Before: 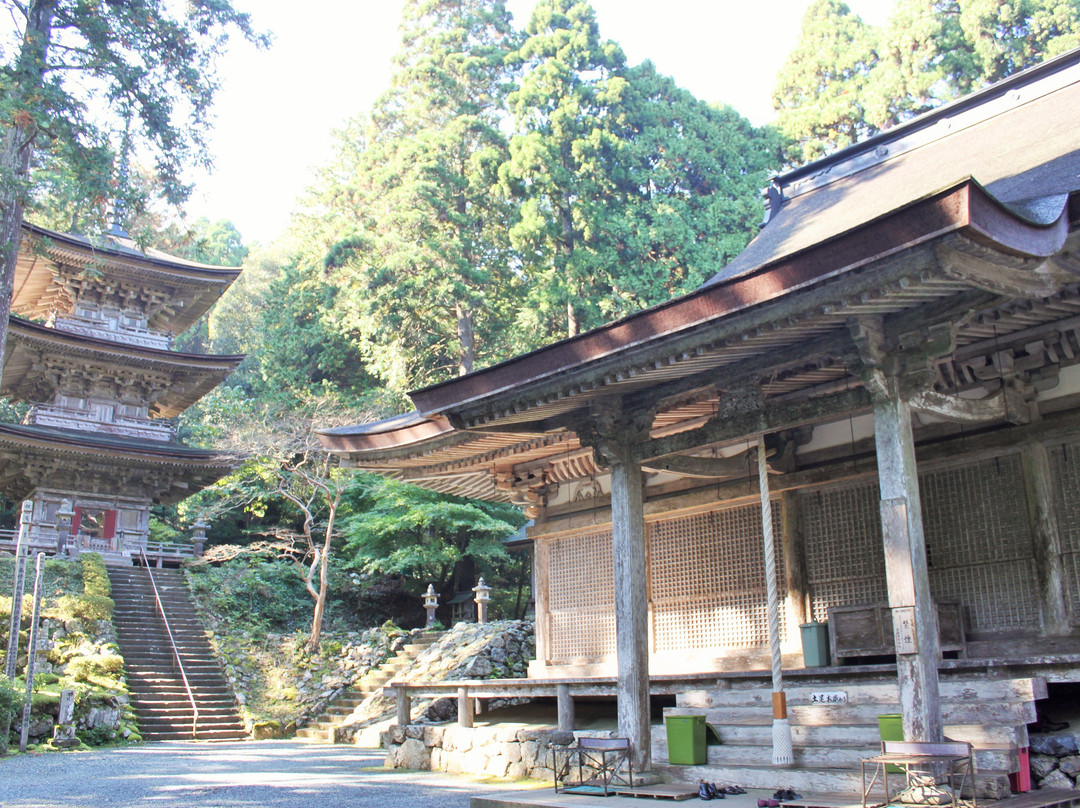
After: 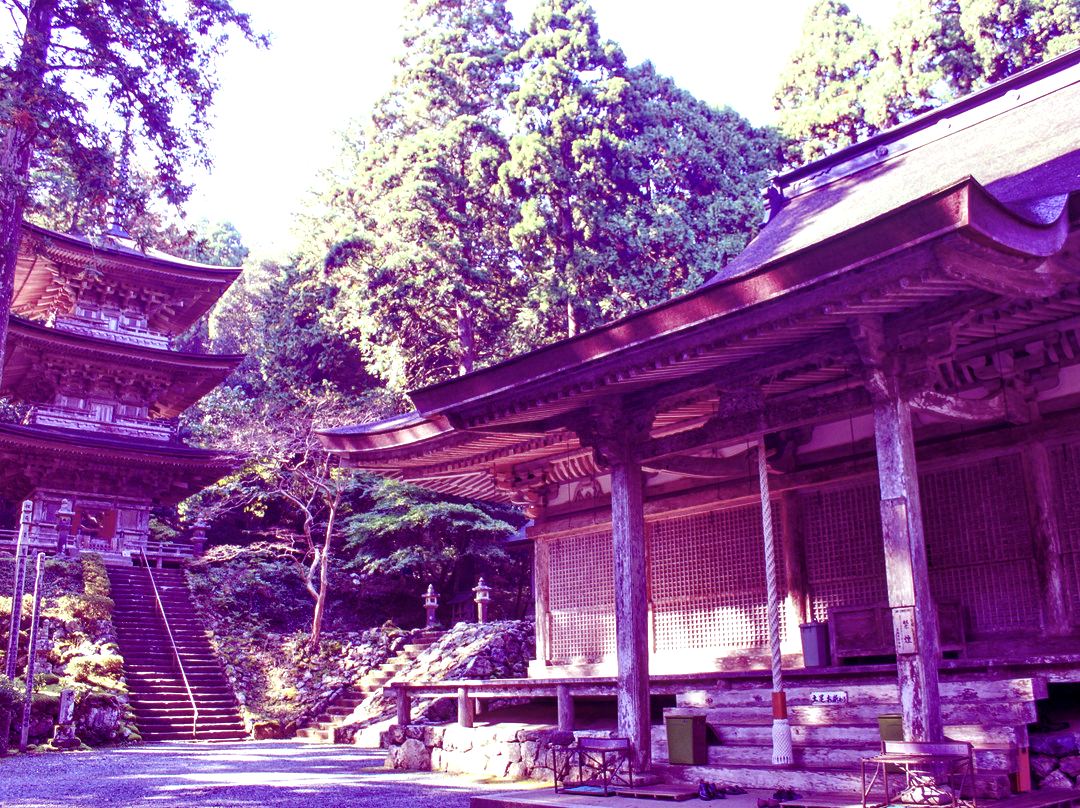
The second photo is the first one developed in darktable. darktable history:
color zones: curves: ch0 [(0.068, 0.464) (0.25, 0.5) (0.48, 0.508) (0.75, 0.536) (0.886, 0.476) (0.967, 0.456)]; ch1 [(0.066, 0.456) (0.25, 0.5) (0.616, 0.508) (0.746, 0.56) (0.934, 0.444)]
exposure: black level correction 0.001, exposure 0.5 EV, compensate exposure bias true, compensate highlight preservation false
local contrast: on, module defaults
white balance: red 1, blue 1
tone equalizer: -8 EV 0.25 EV, -7 EV 0.417 EV, -6 EV 0.417 EV, -5 EV 0.25 EV, -3 EV -0.25 EV, -2 EV -0.417 EV, -1 EV -0.417 EV, +0 EV -0.25 EV, edges refinement/feathering 500, mask exposure compensation -1.57 EV, preserve details guided filter
color balance: mode lift, gamma, gain (sRGB), lift [1, 1, 0.101, 1]
color calibration: x 0.355, y 0.367, temperature 4700.38 K
